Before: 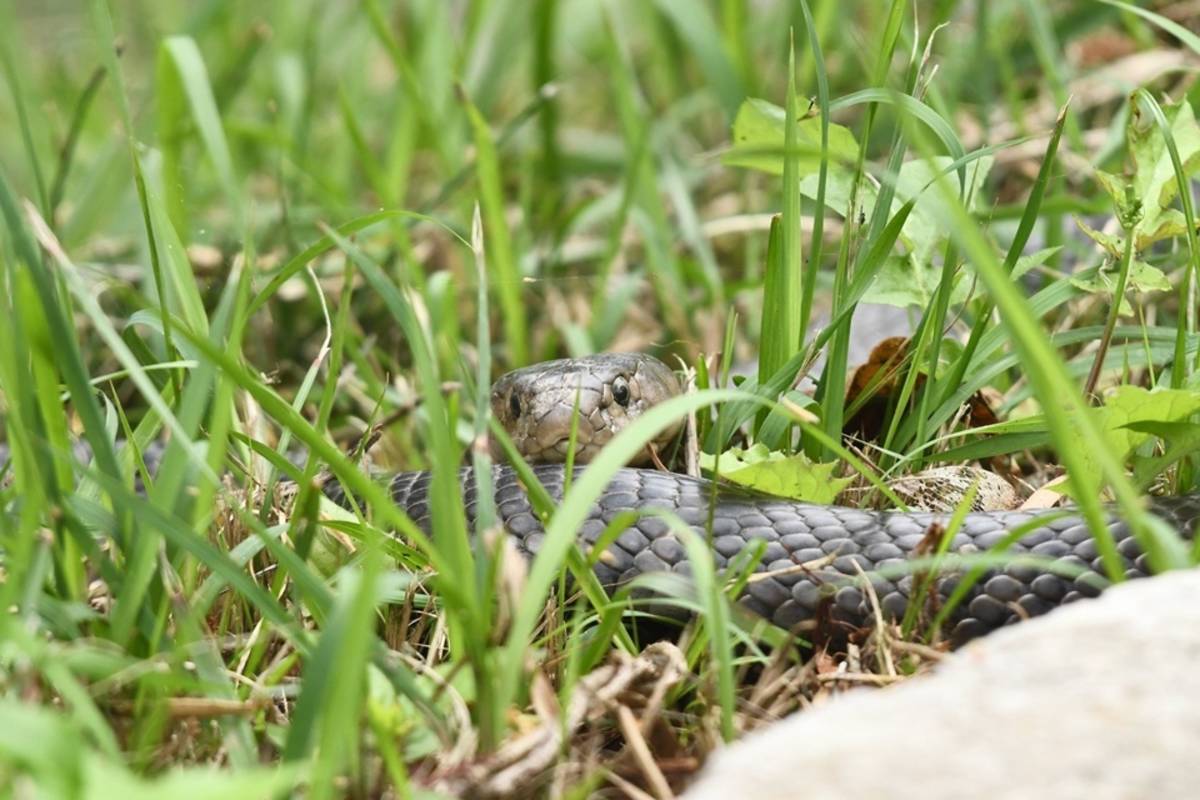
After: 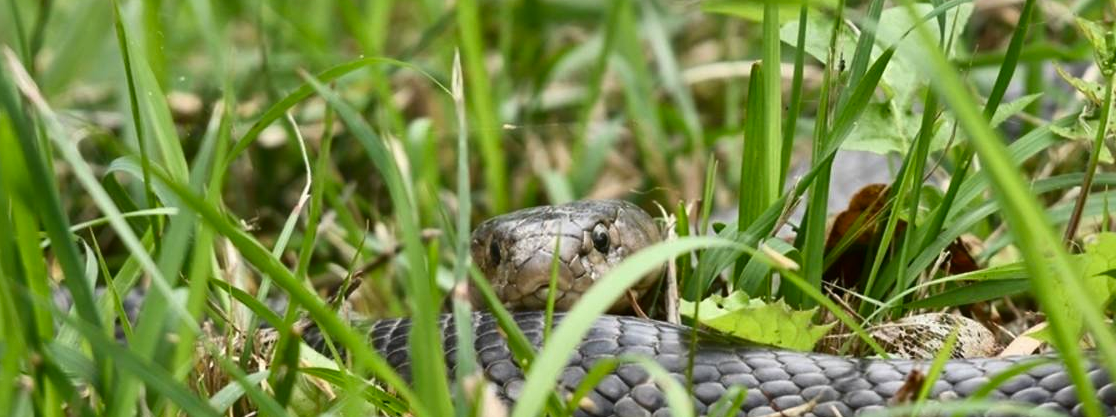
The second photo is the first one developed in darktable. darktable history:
crop: left 1.744%, top 19.225%, right 5.069%, bottom 28.357%
contrast brightness saturation: contrast 0.07, brightness -0.13, saturation 0.06
sharpen: radius 2.883, amount 0.868, threshold 47.523
